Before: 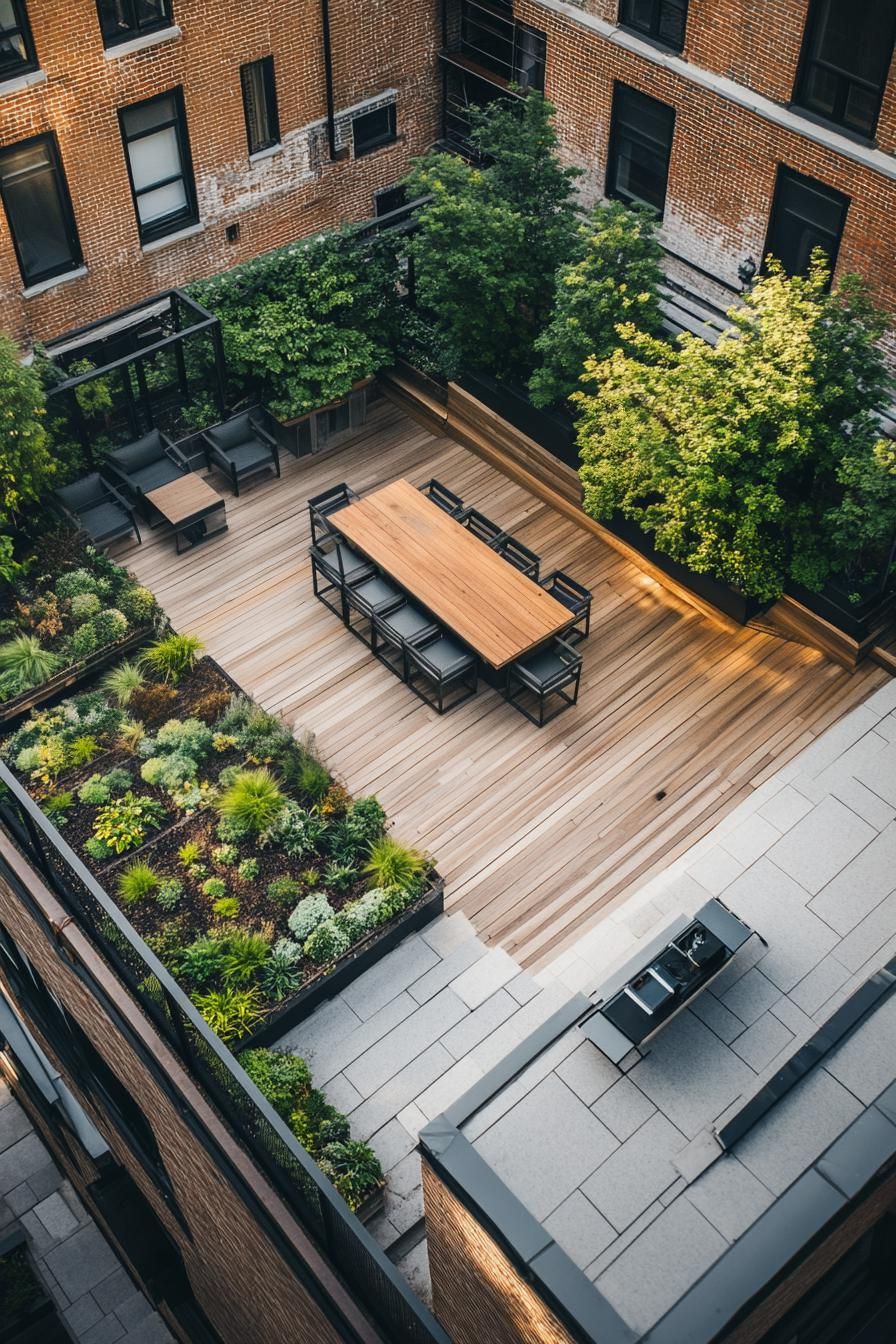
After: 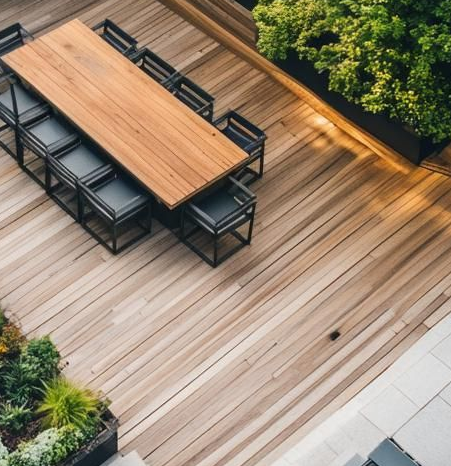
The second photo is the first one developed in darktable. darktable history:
crop: left 36.493%, top 34.253%, right 13.107%, bottom 31.053%
